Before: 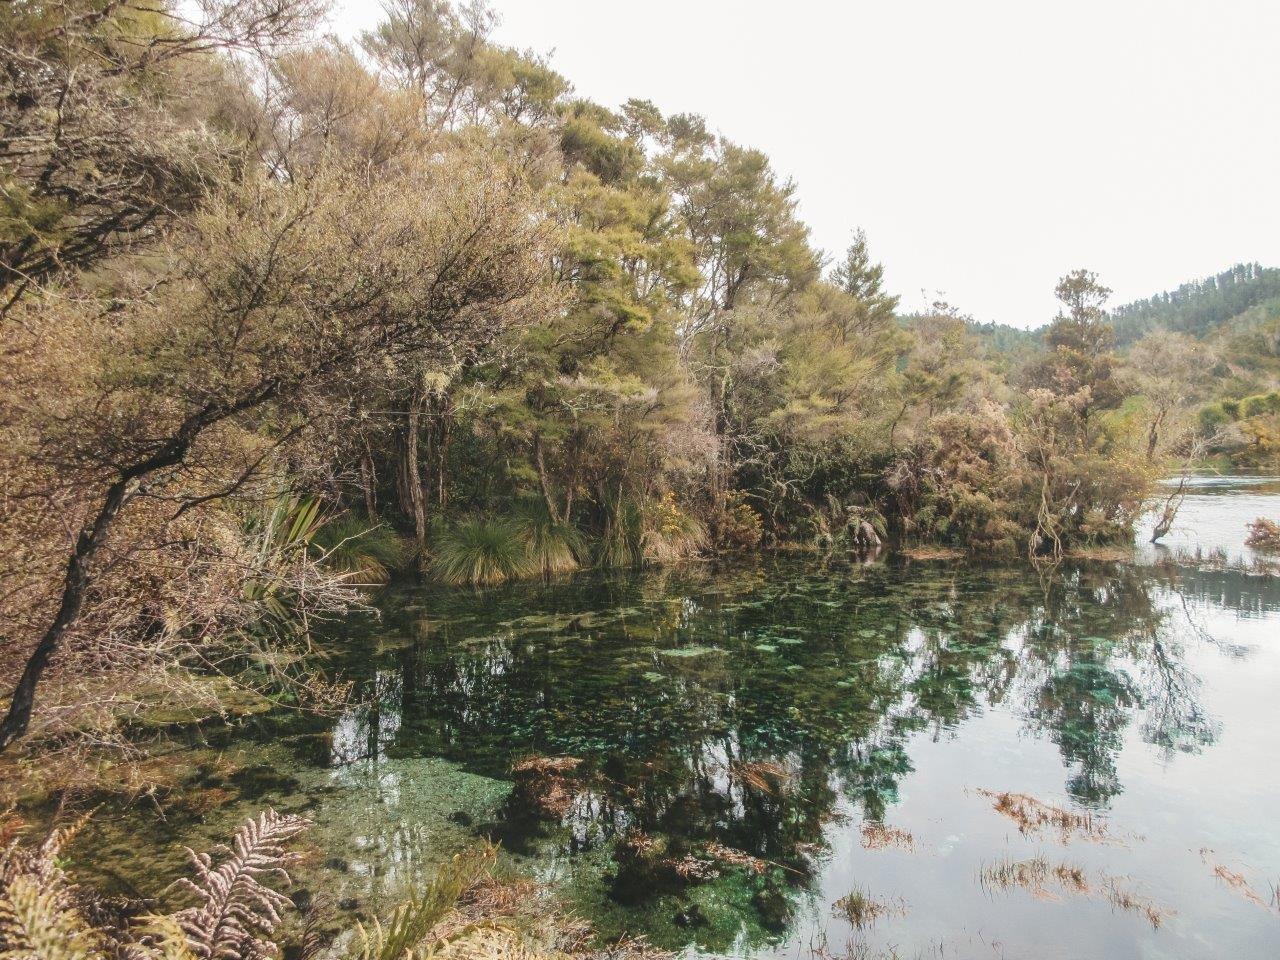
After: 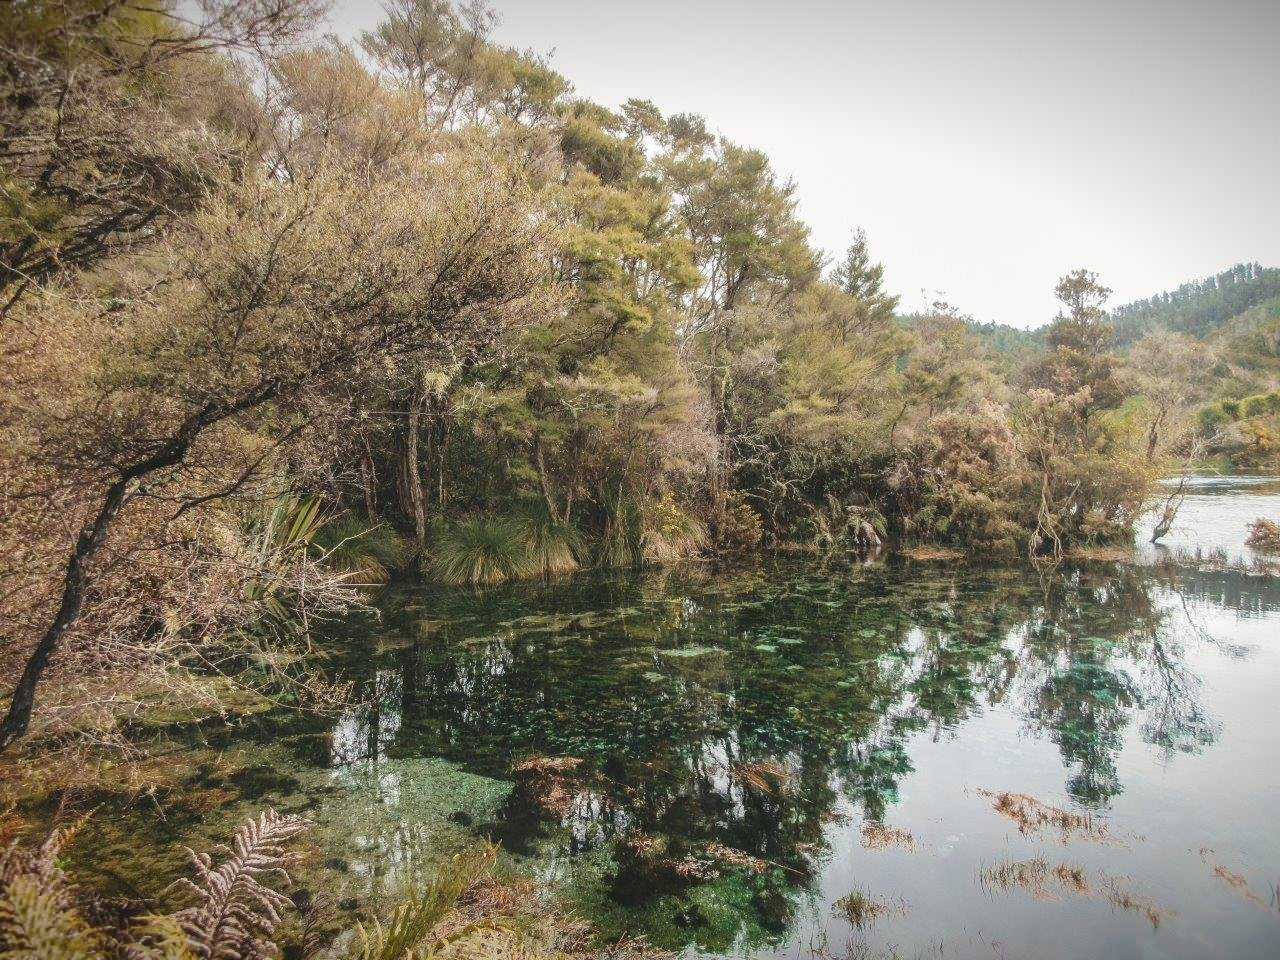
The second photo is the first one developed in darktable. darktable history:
vignetting: fall-off start 98.29%, fall-off radius 100%, brightness -1, saturation 0.5, width/height ratio 1.428
exposure: black level correction 0, compensate exposure bias true, compensate highlight preservation false
